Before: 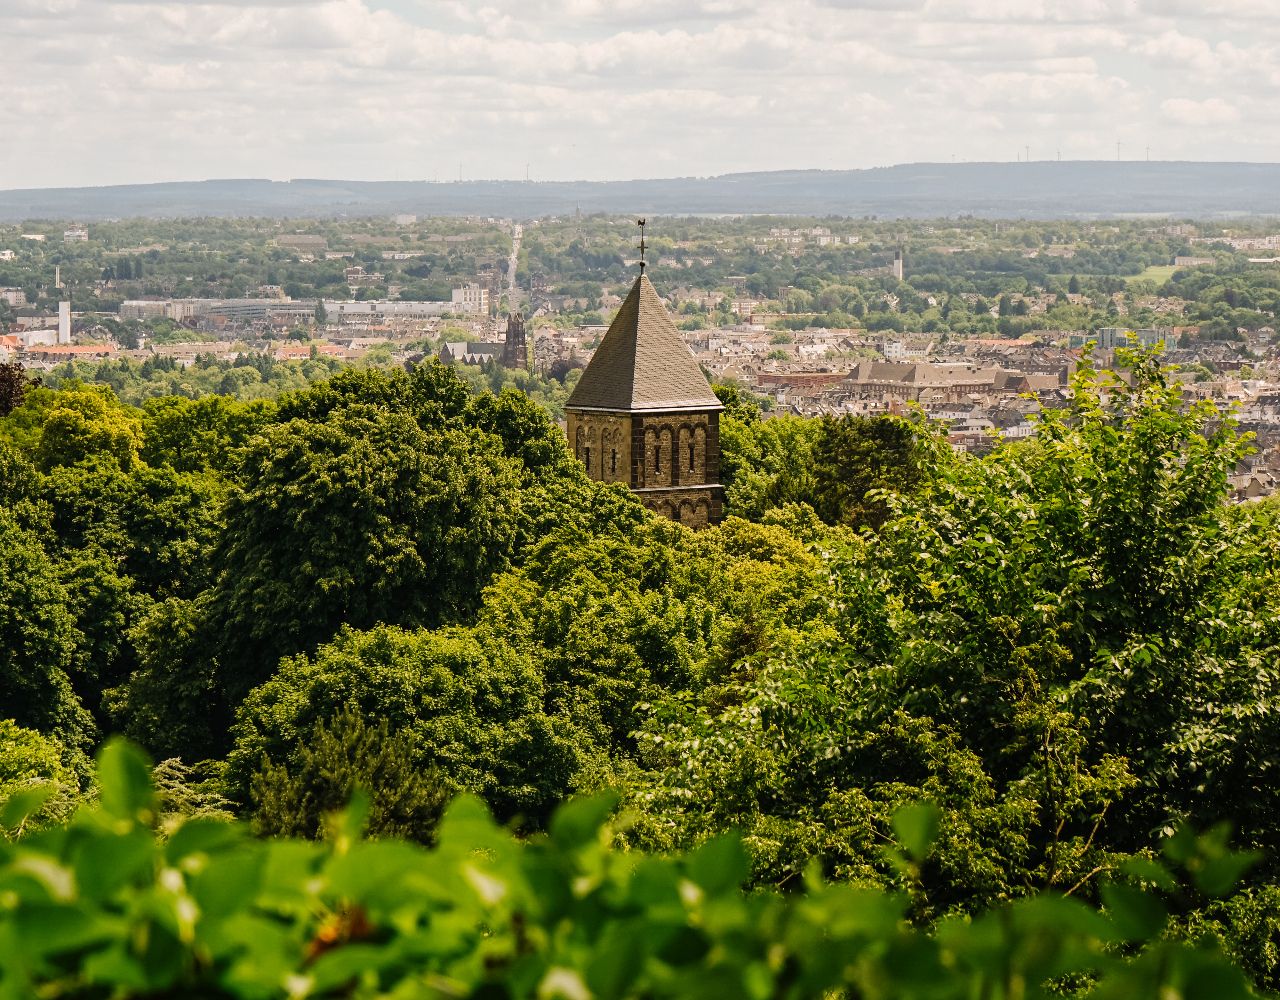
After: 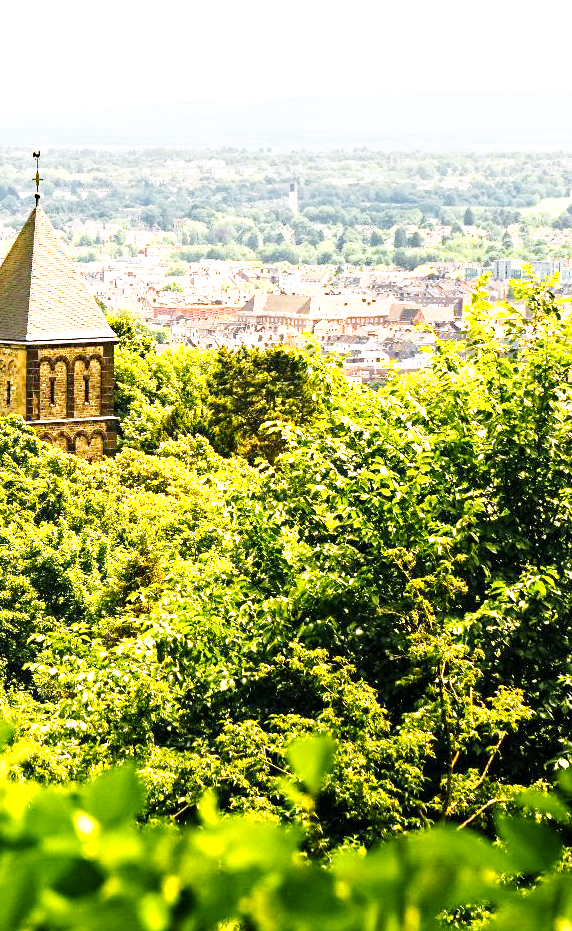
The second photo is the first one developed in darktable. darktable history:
velvia: strength 6.4%
color zones: curves: ch0 [(0, 0.511) (0.143, 0.531) (0.286, 0.56) (0.429, 0.5) (0.571, 0.5) (0.714, 0.5) (0.857, 0.5) (1, 0.5)]; ch1 [(0, 0.525) (0.143, 0.705) (0.286, 0.715) (0.429, 0.35) (0.571, 0.35) (0.714, 0.35) (0.857, 0.4) (1, 0.4)]; ch2 [(0, 0.572) (0.143, 0.512) (0.286, 0.473) (0.429, 0.45) (0.571, 0.5) (0.714, 0.5) (0.857, 0.518) (1, 0.518)]
crop: left 47.271%, top 6.874%, right 7.987%
base curve: curves: ch0 [(0, 0) (0.005, 0.002) (0.15, 0.3) (0.4, 0.7) (0.75, 0.95) (1, 1)], preserve colors none
exposure: exposure 1 EV, compensate highlight preservation false
haze removal: compatibility mode true, adaptive false
color calibration: illuminant custom, x 0.368, y 0.373, temperature 4346.84 K
